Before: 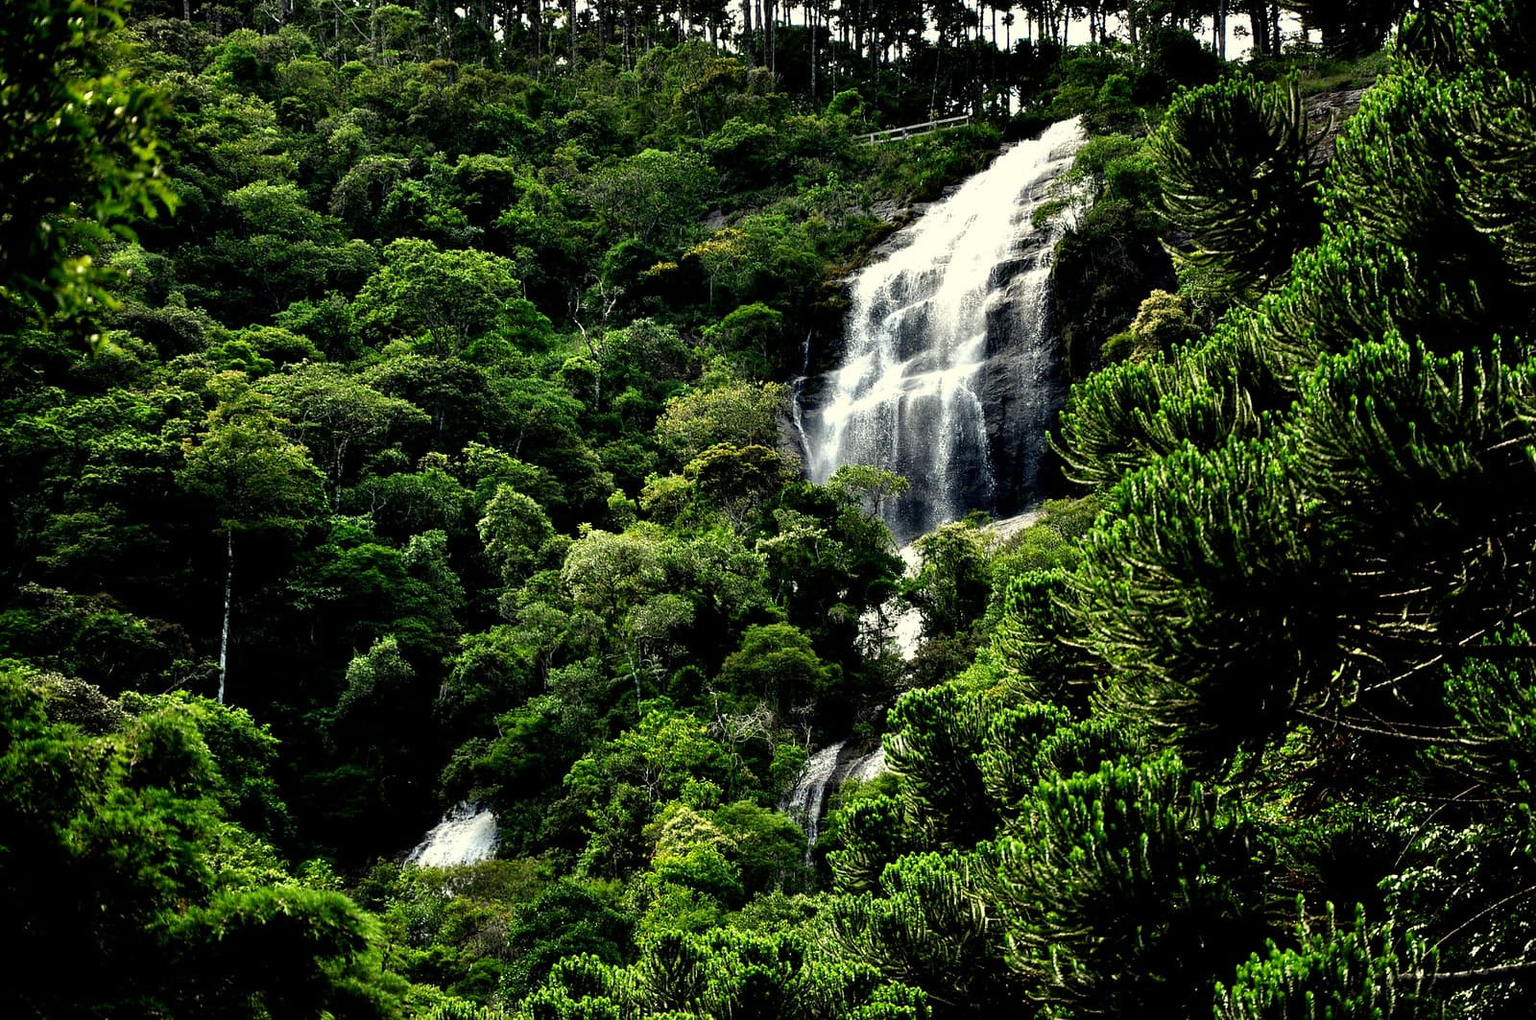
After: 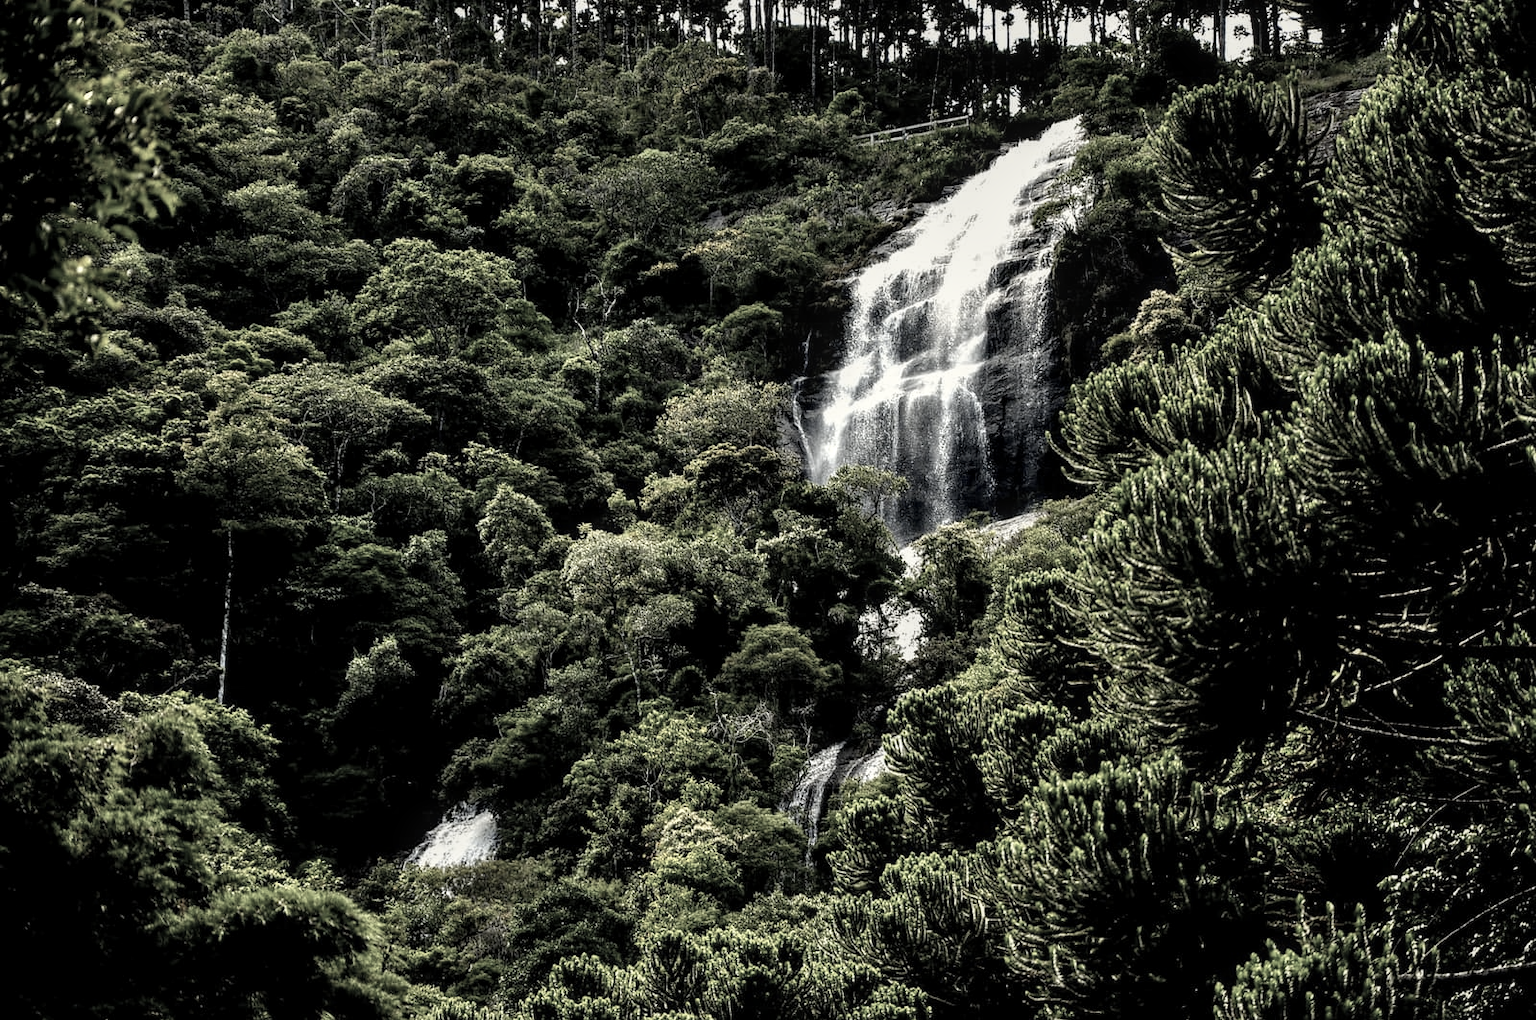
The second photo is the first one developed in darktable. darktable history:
white balance: red 1, blue 1
local contrast: on, module defaults
color correction: saturation 0.3
color contrast: green-magenta contrast 0.85, blue-yellow contrast 1.25, unbound 0
